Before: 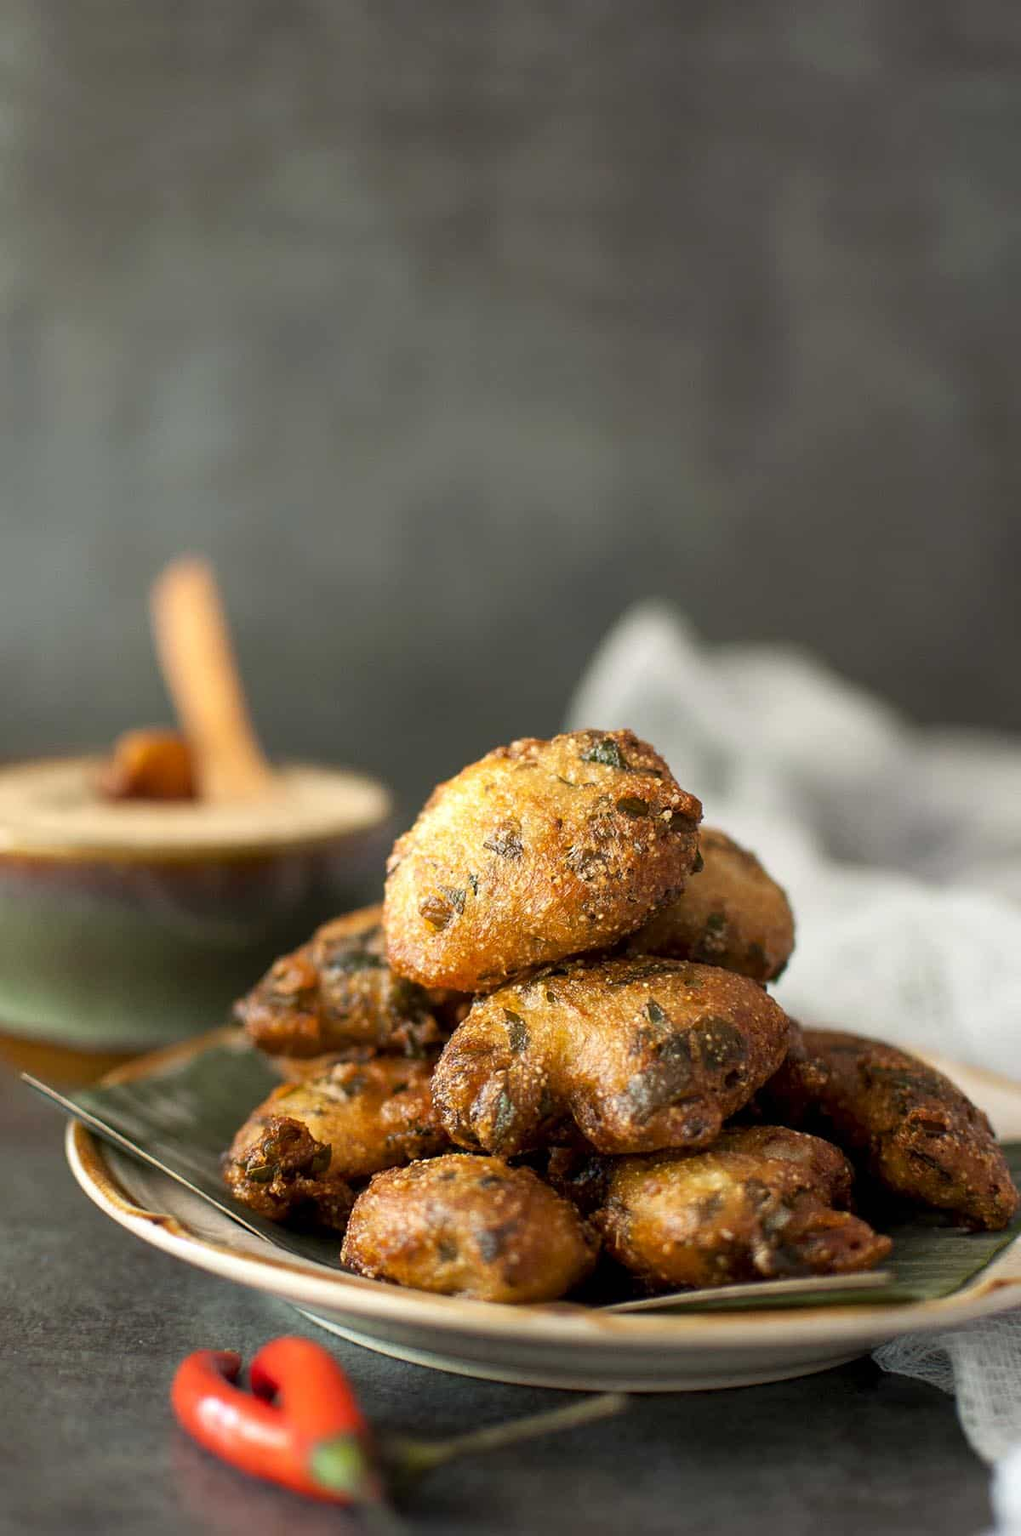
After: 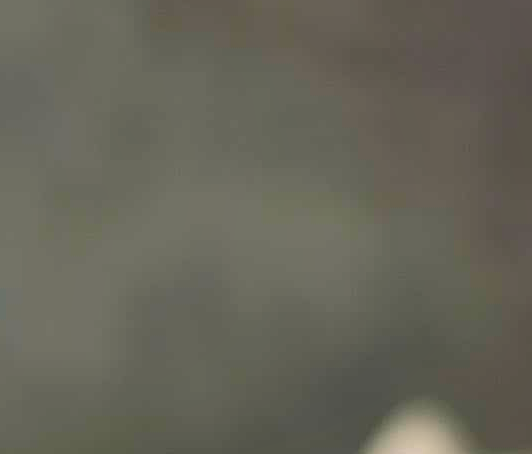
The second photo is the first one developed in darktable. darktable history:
shadows and highlights: on, module defaults
color balance rgb: highlights gain › chroma 1.06%, highlights gain › hue 53.79°, perceptual saturation grading › global saturation 59.462%, perceptual saturation grading › highlights 20.78%, perceptual saturation grading › shadows -50.037%
crop: left 28.888%, top 16.843%, right 26.736%, bottom 57.97%
